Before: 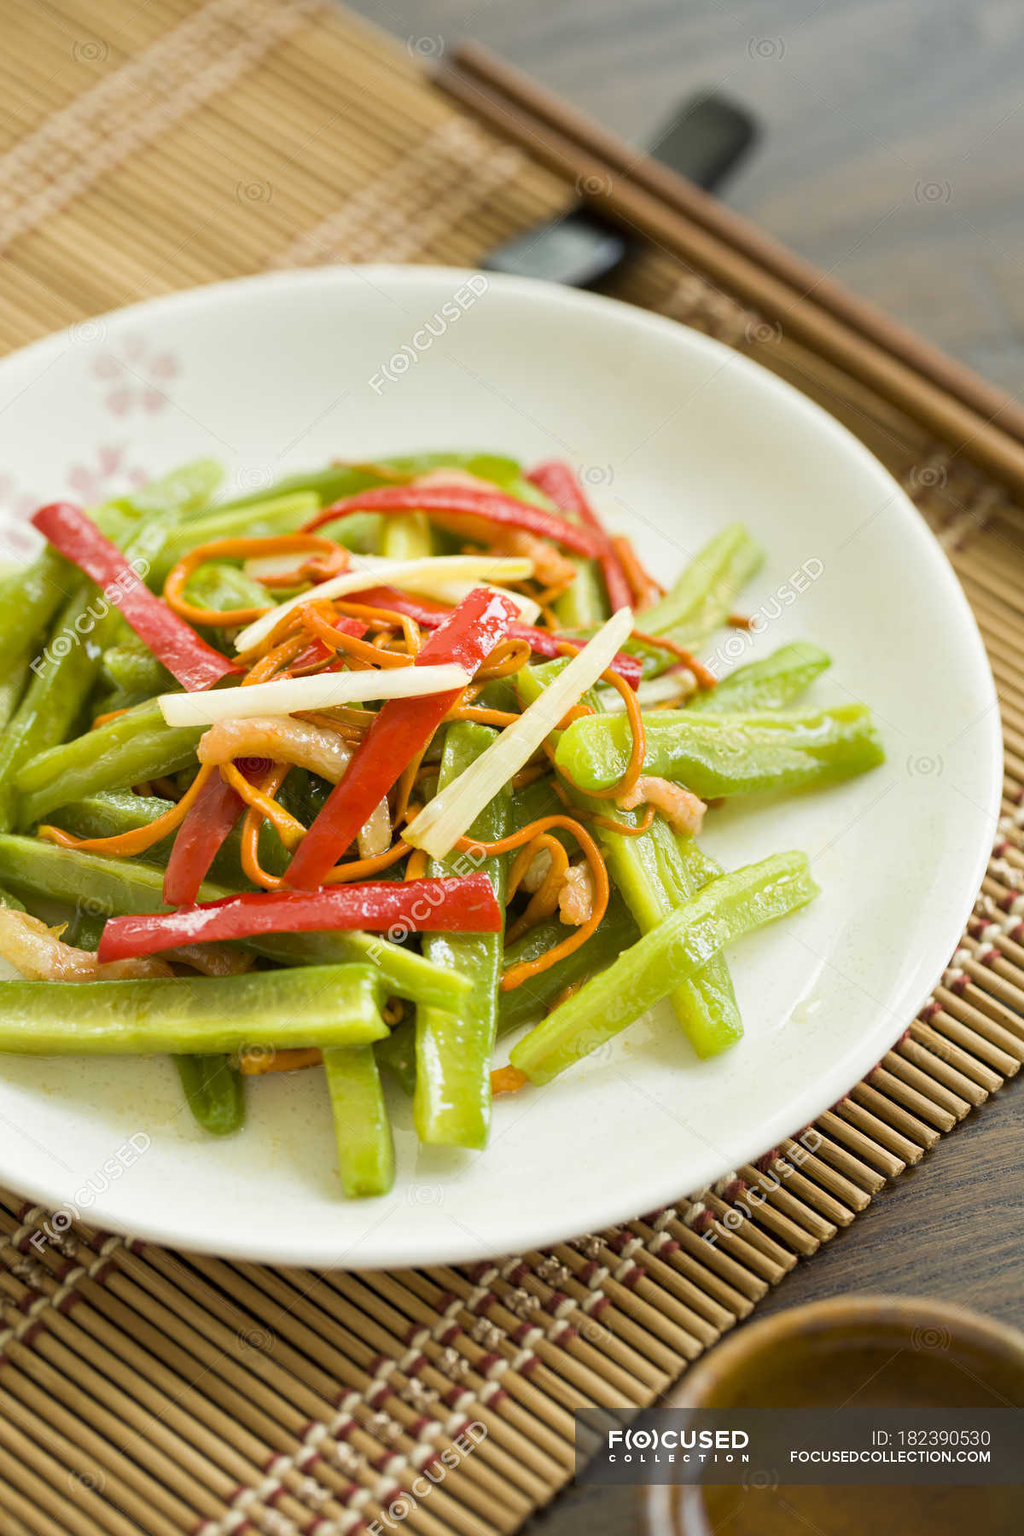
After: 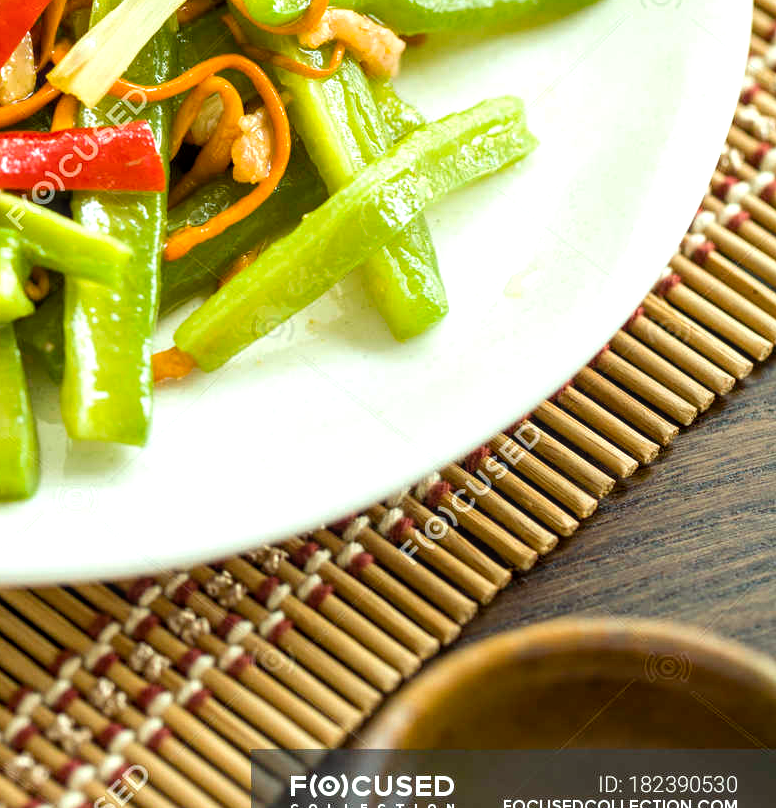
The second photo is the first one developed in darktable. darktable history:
crop and rotate: left 35.302%, top 50.108%, bottom 5.001%
color balance rgb: highlights gain › luminance 5.915%, highlights gain › chroma 2.584%, highlights gain › hue 87.53°, linear chroma grading › shadows -1.813%, linear chroma grading › highlights -14.534%, linear chroma grading › global chroma -9.843%, linear chroma grading › mid-tones -10.45%, perceptual saturation grading › global saturation 30.066%, perceptual brilliance grading › highlights 9.482%, perceptual brilliance grading › mid-tones 5.166%, global vibrance 9.541%
color calibration: illuminant Planckian (black body), adaptation linear Bradford (ICC v4), x 0.365, y 0.366, temperature 4409.11 K
local contrast: on, module defaults
